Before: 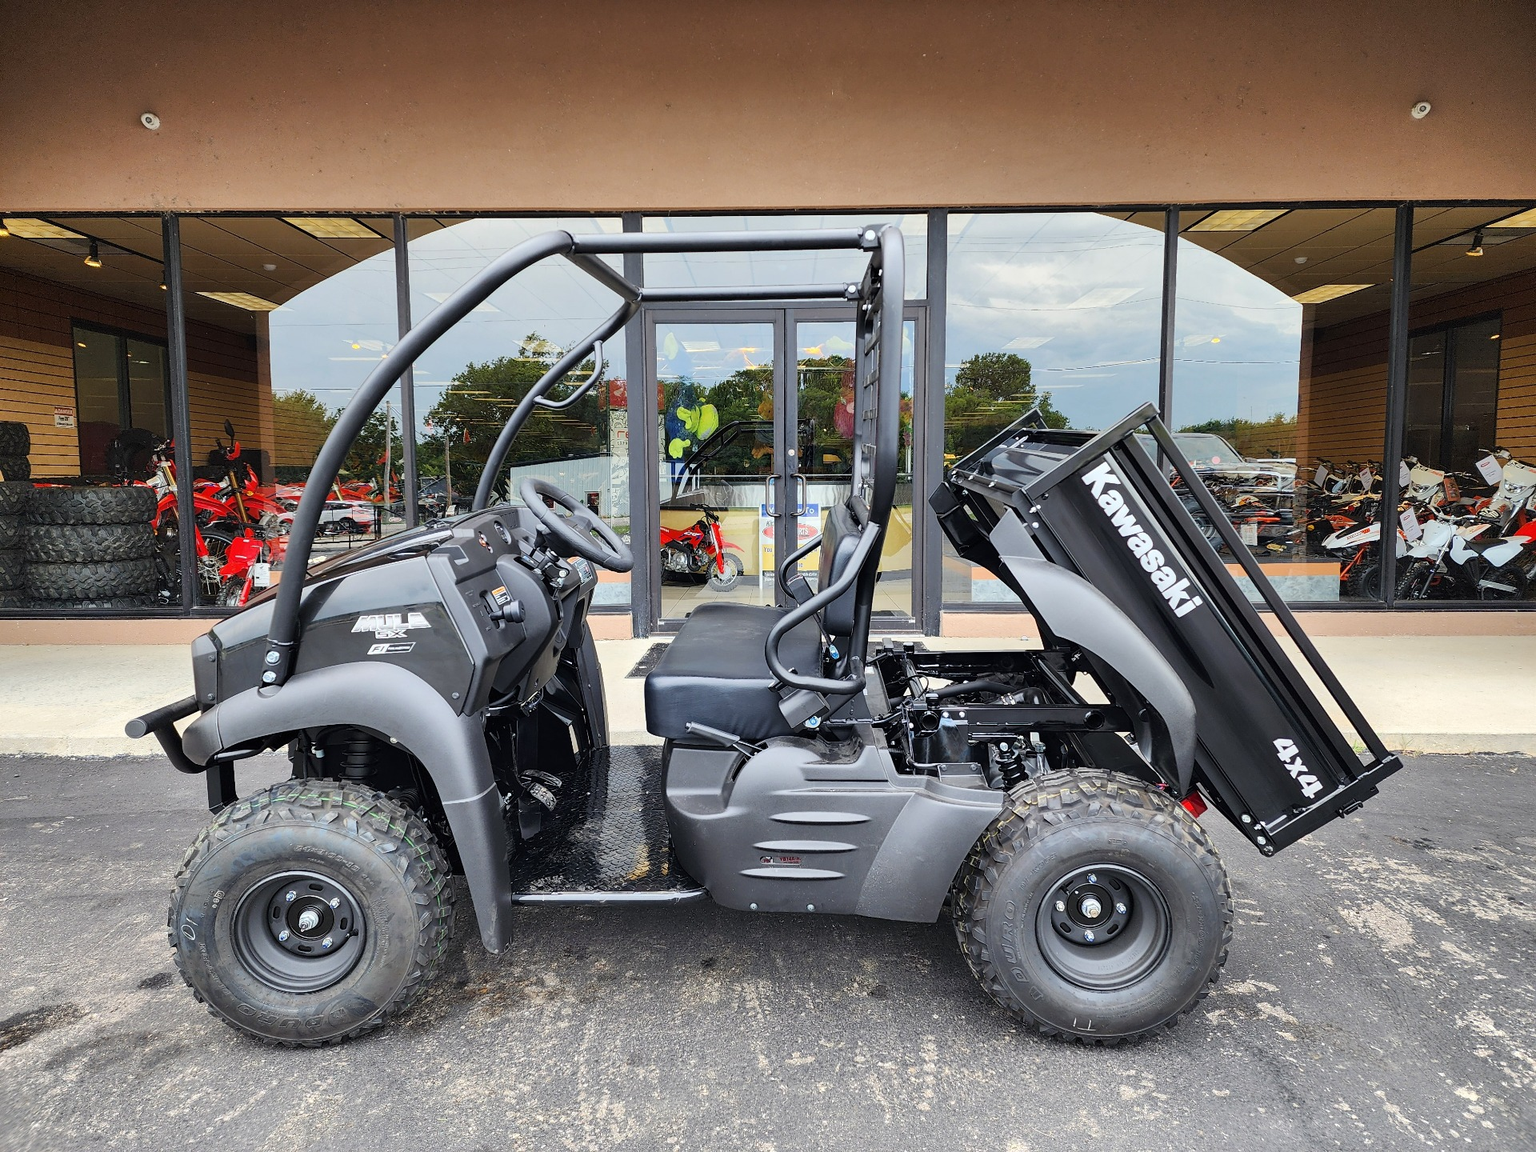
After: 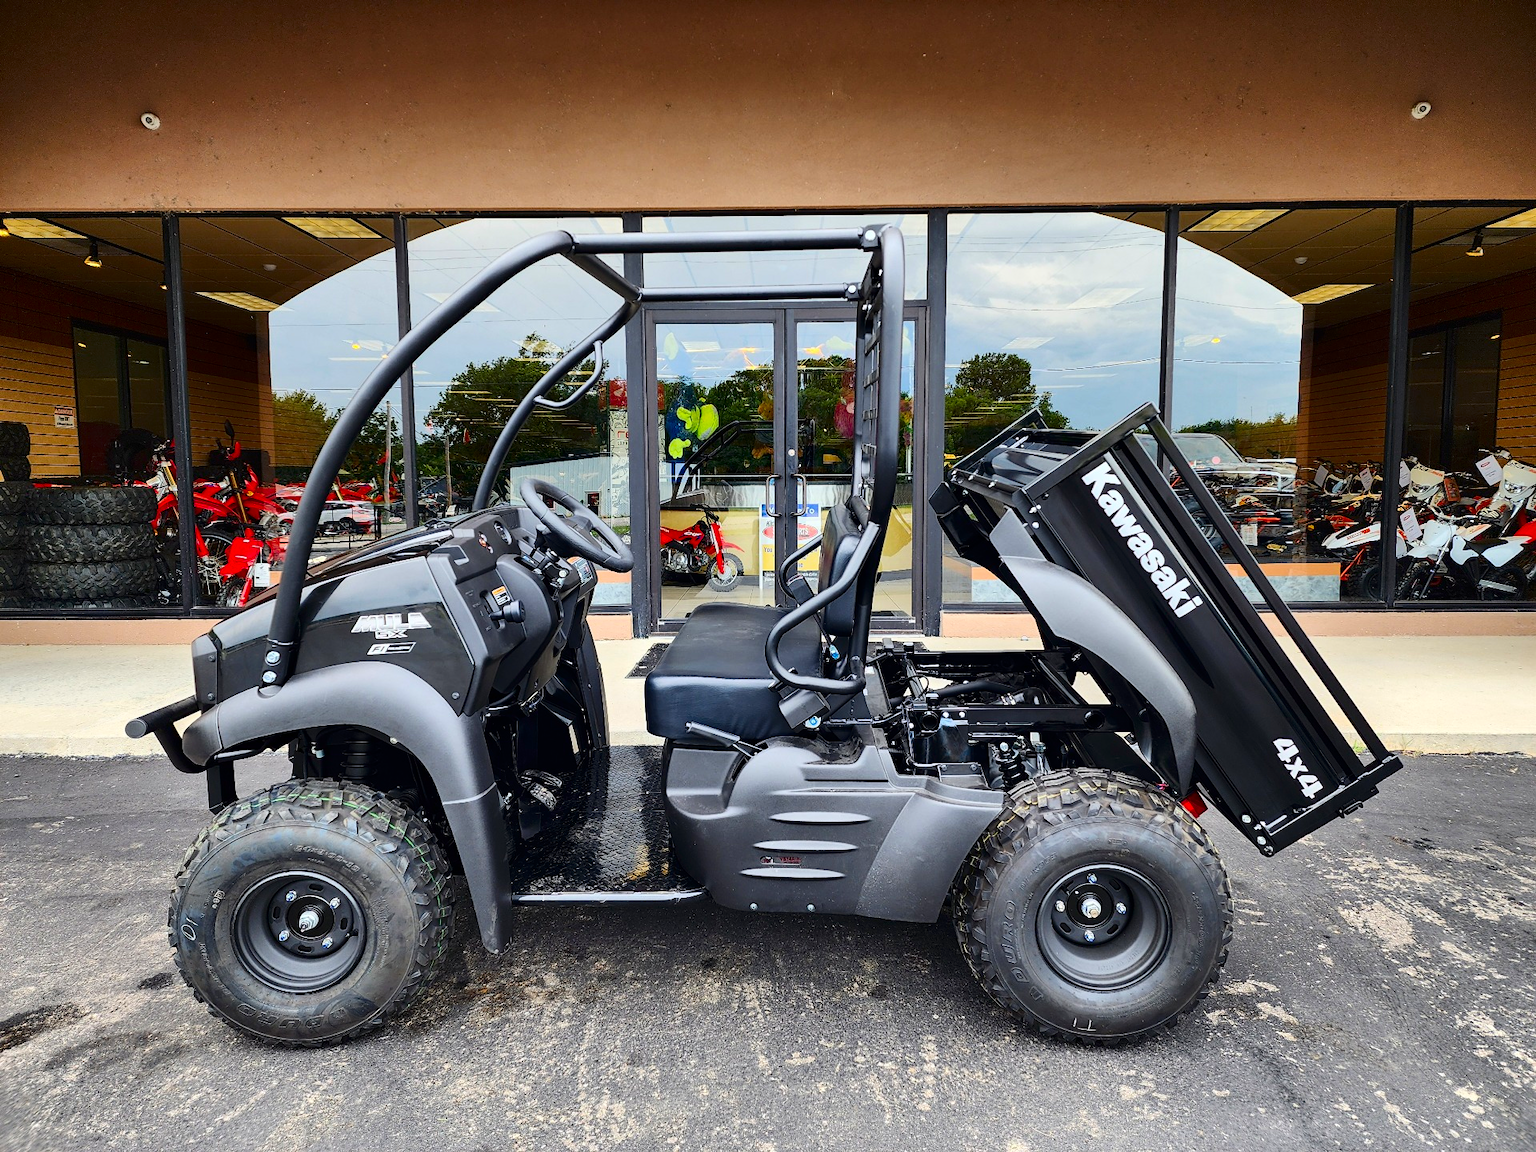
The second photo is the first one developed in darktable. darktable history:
color correction: highlights b* 0.038, saturation 1.08
contrast brightness saturation: contrast 0.185, brightness -0.105, saturation 0.207
